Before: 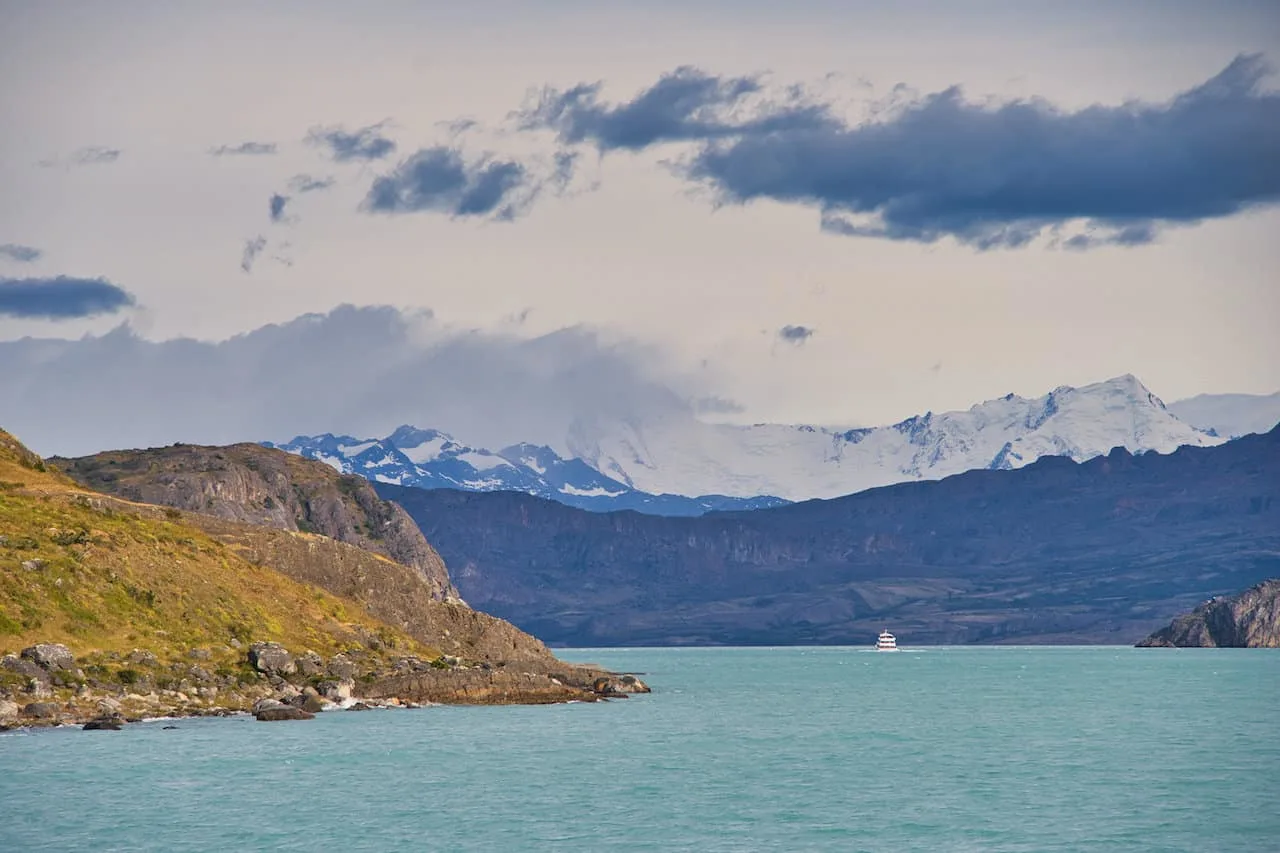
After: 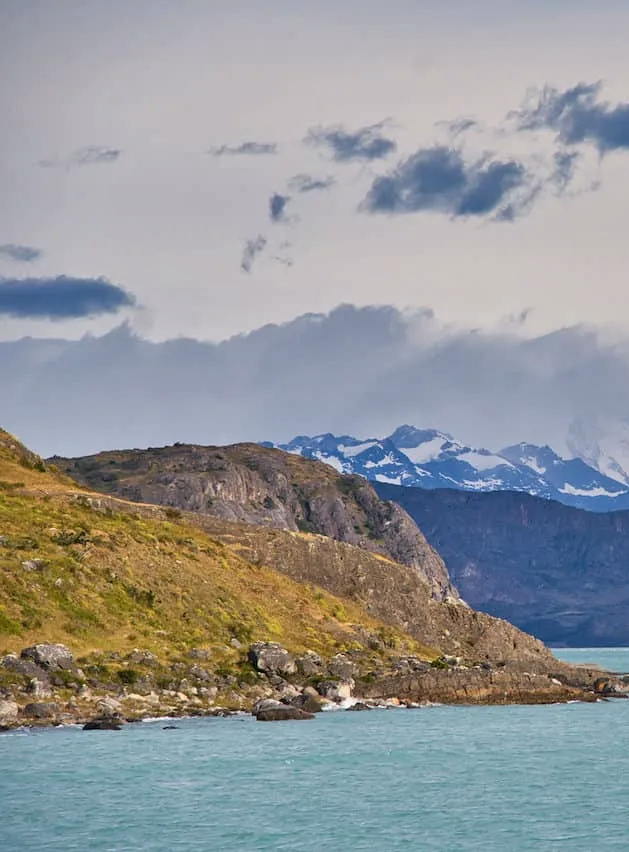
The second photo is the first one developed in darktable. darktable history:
crop and rotate: left 0%, top 0%, right 50.845%
local contrast: mode bilateral grid, contrast 20, coarseness 50, detail 130%, midtone range 0.2
white balance: red 0.988, blue 1.017
